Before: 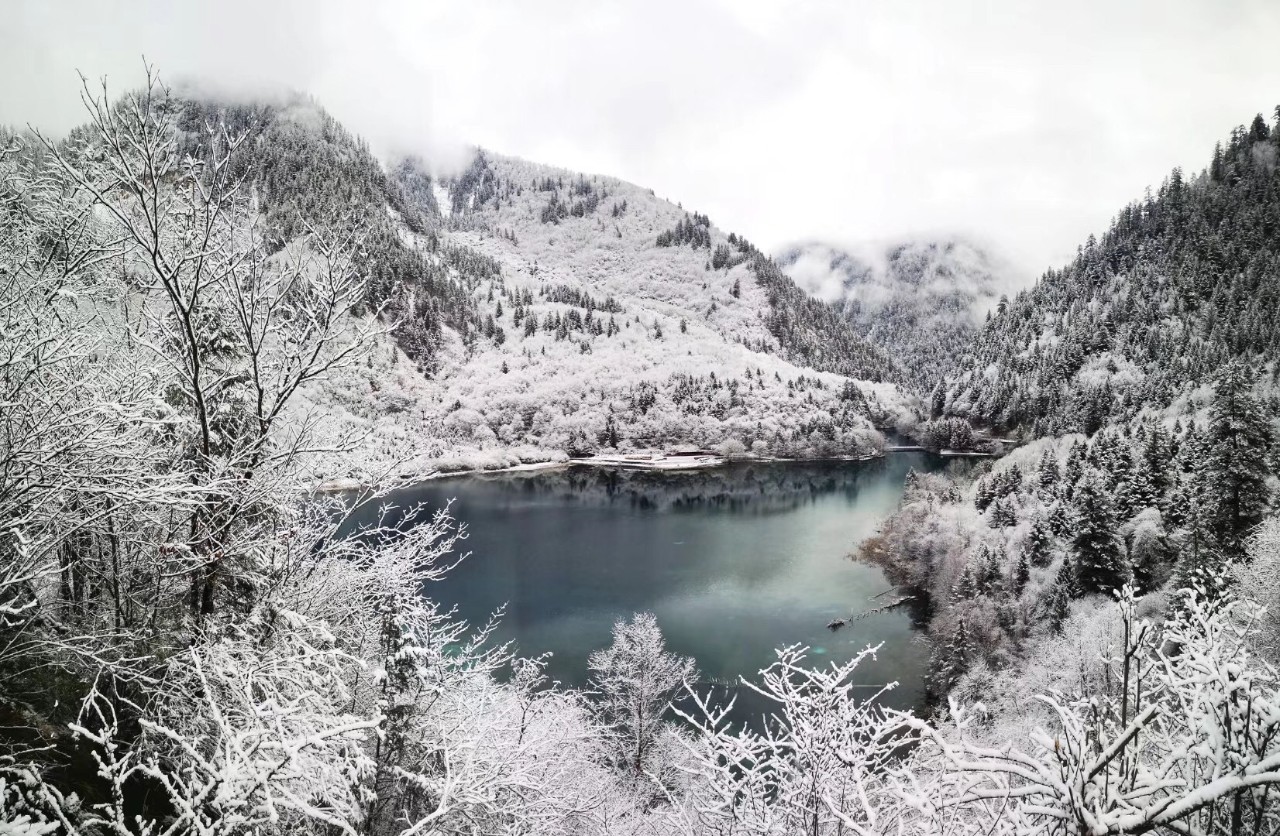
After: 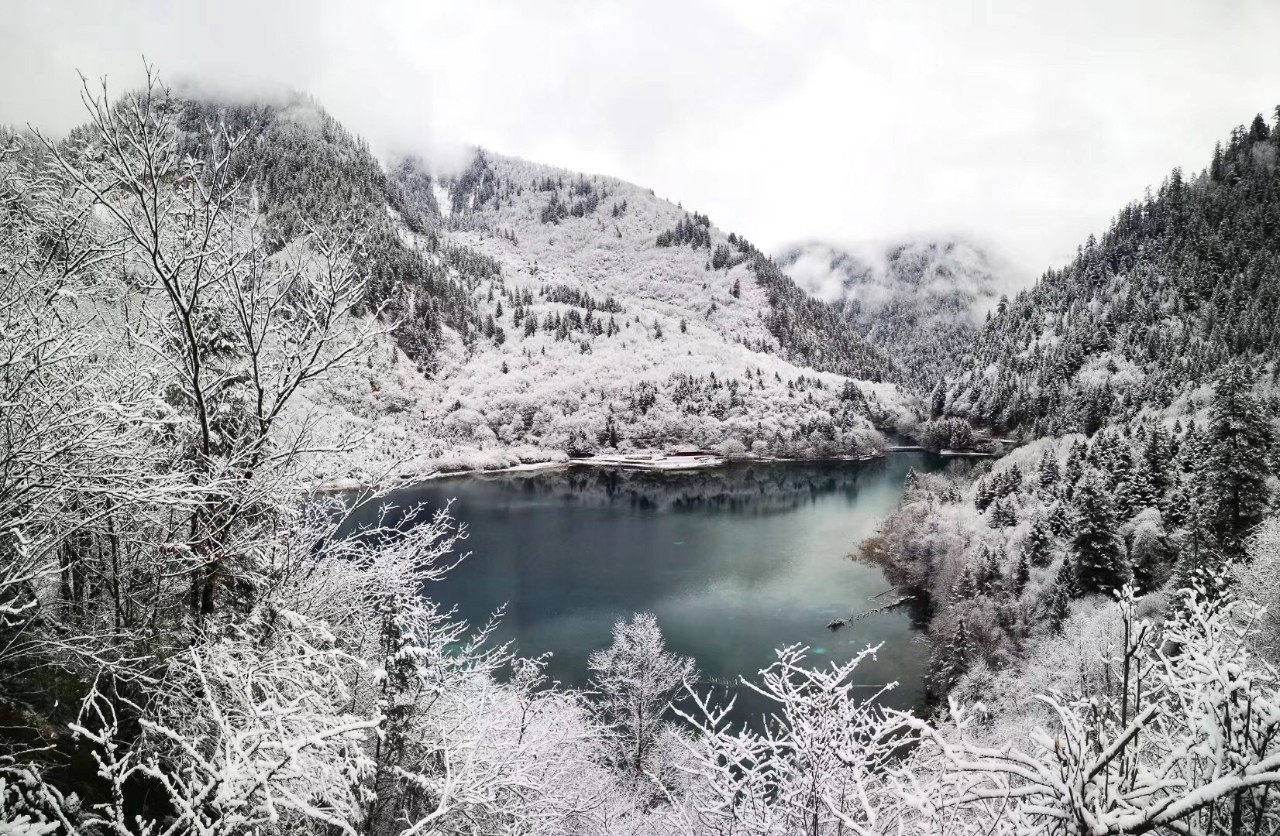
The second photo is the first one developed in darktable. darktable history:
contrast brightness saturation: contrast 0.032, brightness -0.041
color calibration: illuminant same as pipeline (D50), adaptation XYZ, x 0.346, y 0.358, temperature 5012.92 K, saturation algorithm version 1 (2020)
